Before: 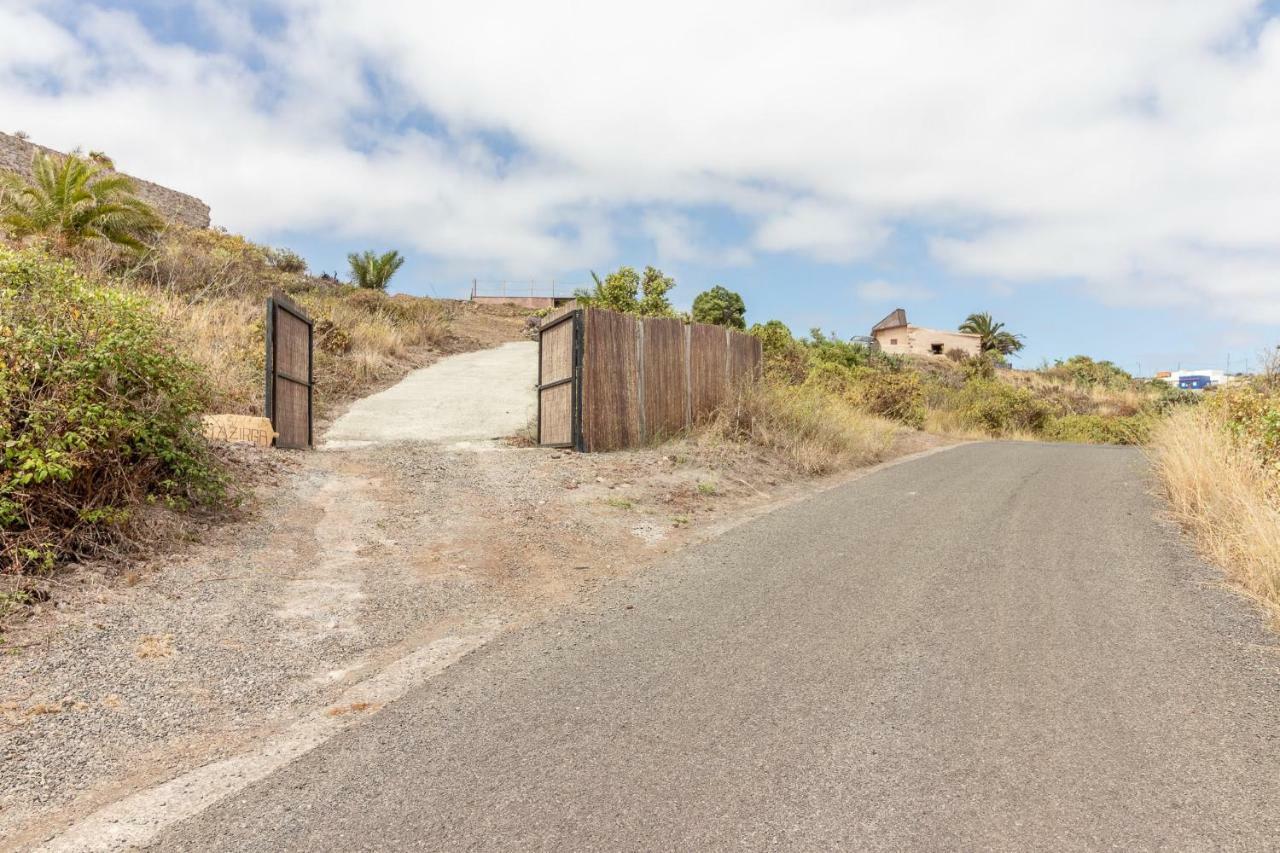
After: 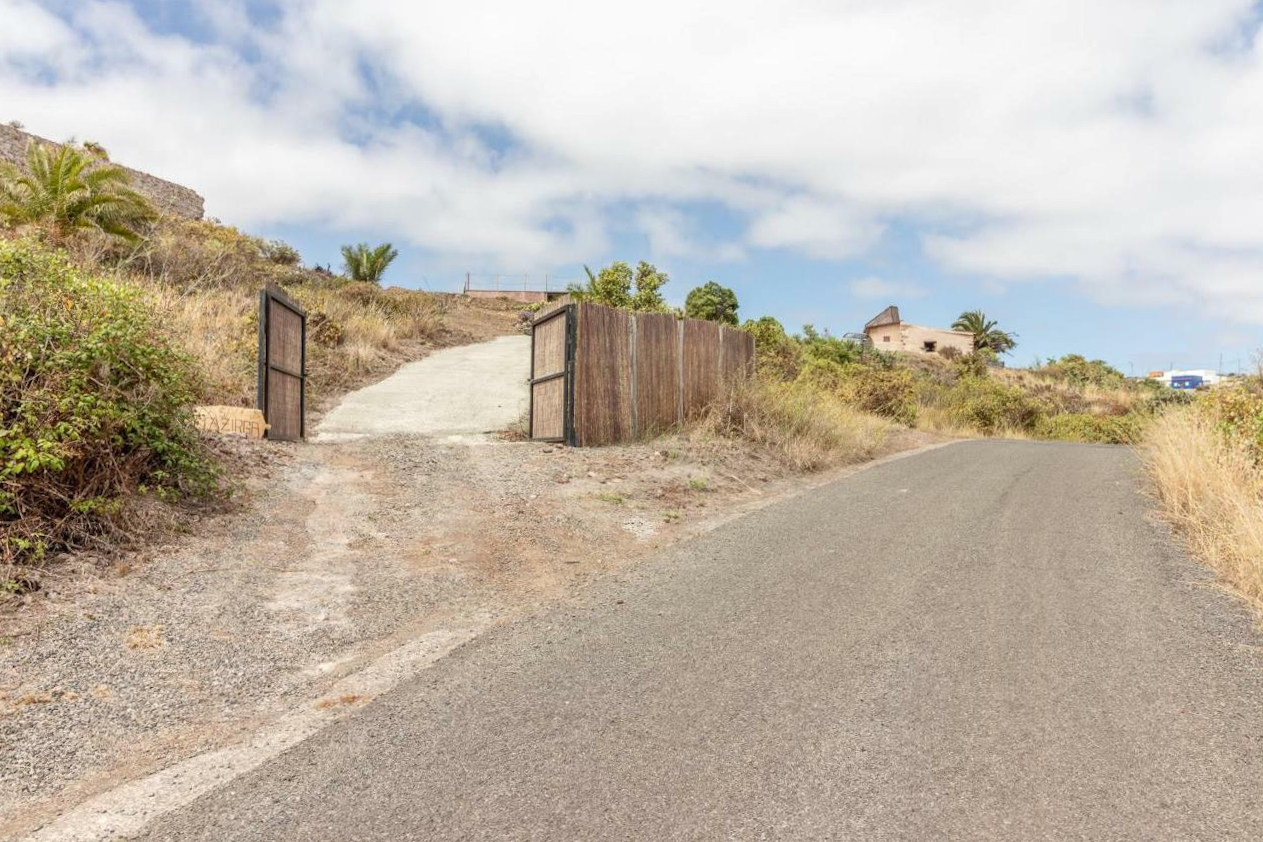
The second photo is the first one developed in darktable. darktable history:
crop and rotate: angle -0.5°
local contrast: detail 110%
